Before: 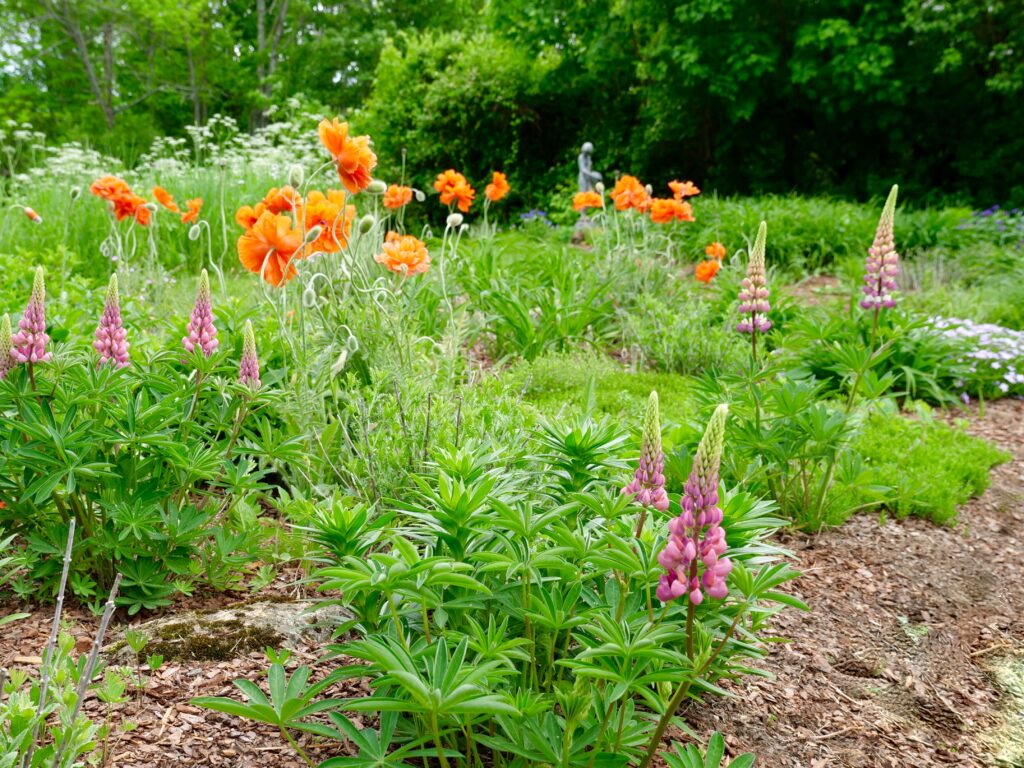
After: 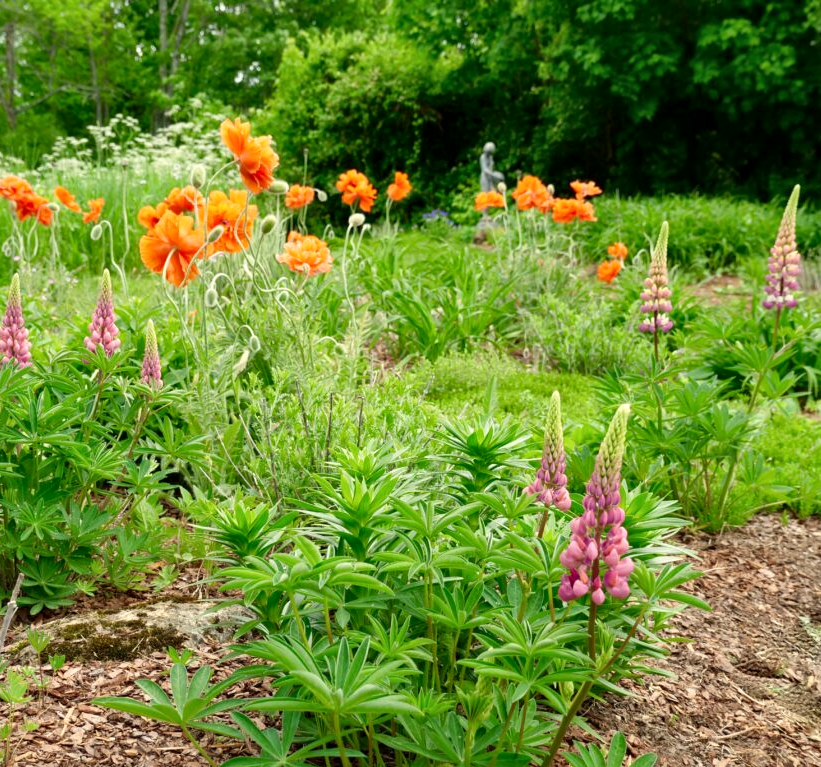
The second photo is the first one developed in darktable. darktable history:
white balance: red 1.029, blue 0.92
local contrast: mode bilateral grid, contrast 20, coarseness 50, detail 120%, midtone range 0.2
crop and rotate: left 9.597%, right 10.195%
